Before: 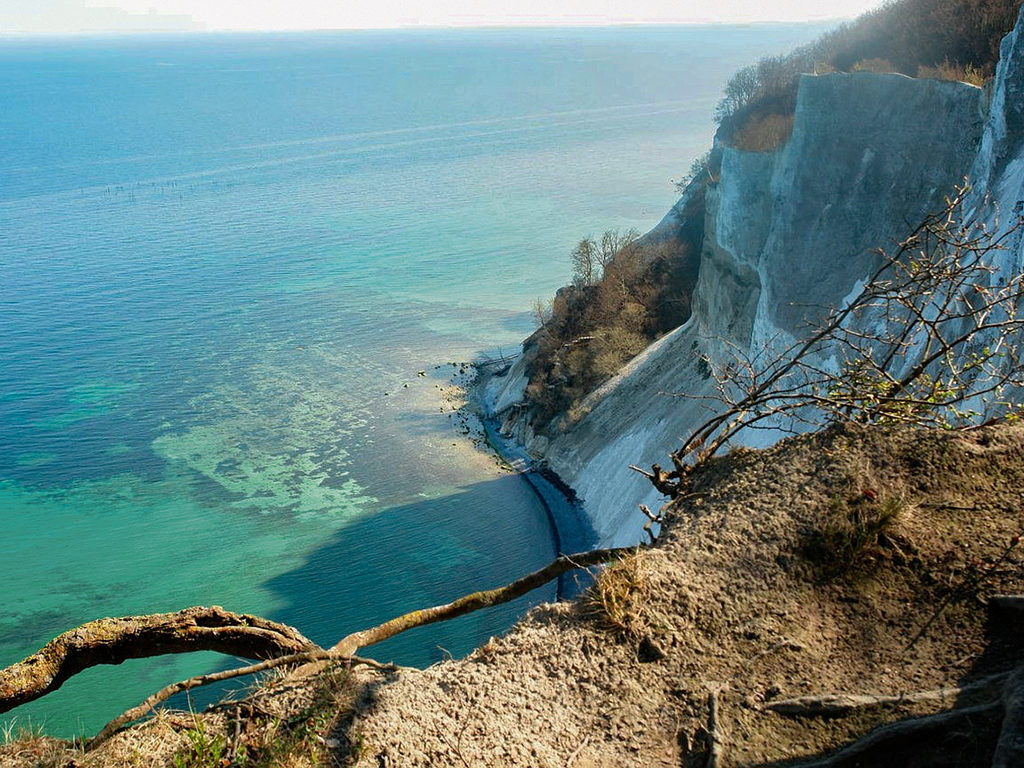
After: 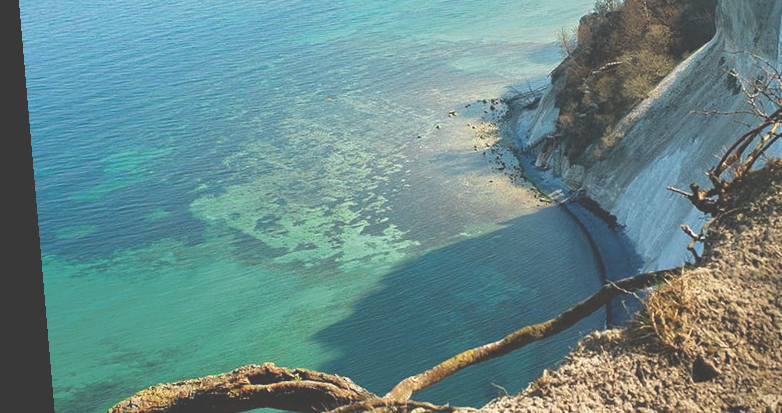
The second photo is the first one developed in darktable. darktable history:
exposure: black level correction -0.041, exposure 0.064 EV, compensate highlight preservation false
rotate and perspective: rotation -4.98°, automatic cropping off
crop: top 36.498%, right 27.964%, bottom 14.995%
